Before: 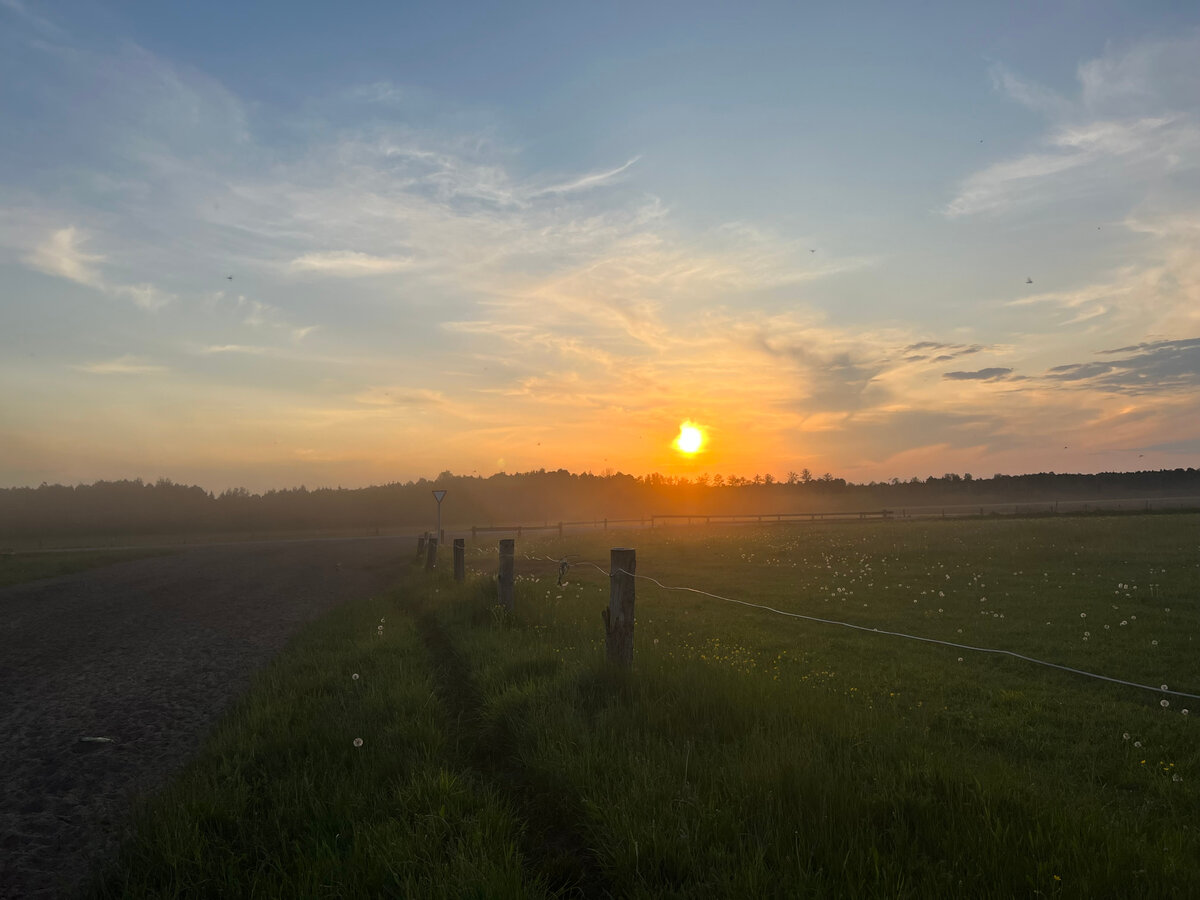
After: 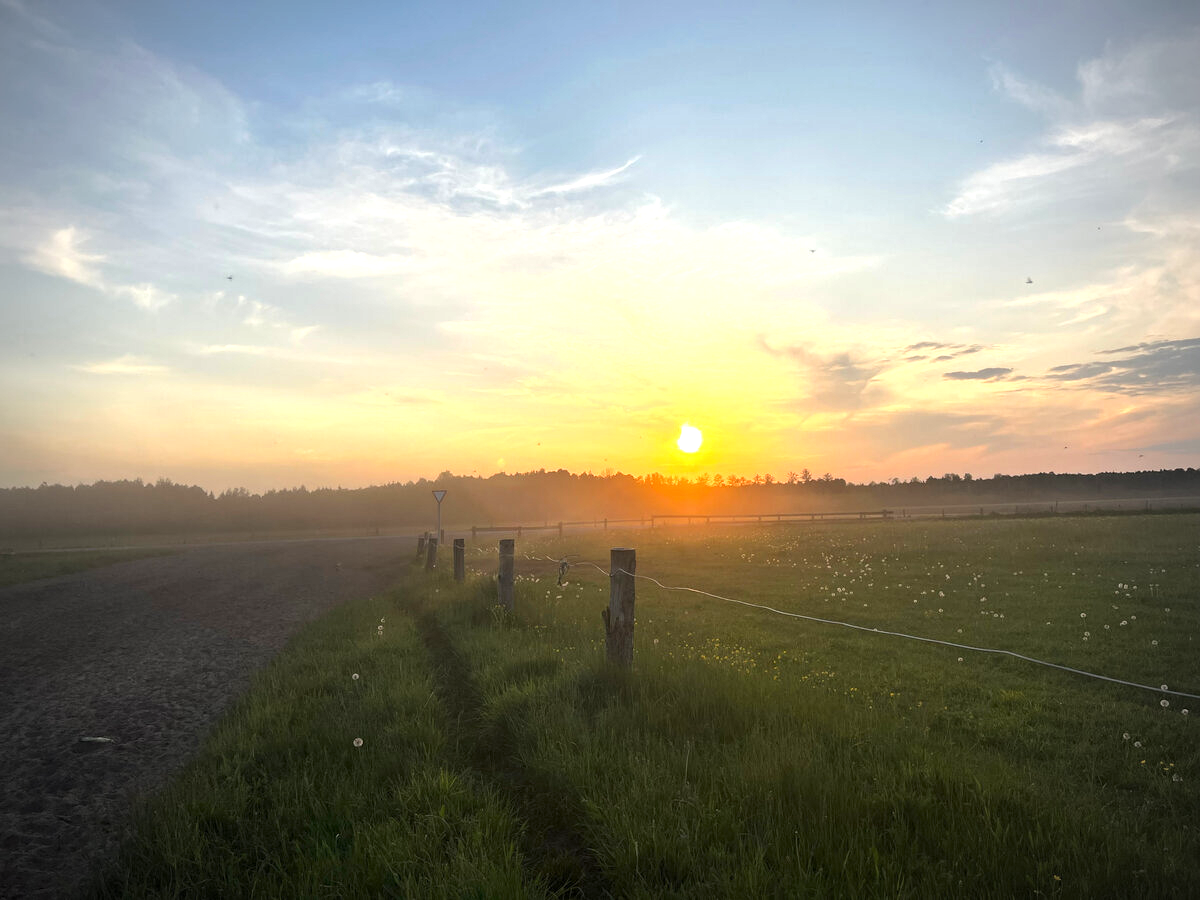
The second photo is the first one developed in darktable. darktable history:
exposure: black level correction 0, exposure 1.001 EV, compensate exposure bias true, compensate highlight preservation false
local contrast: mode bilateral grid, contrast 20, coarseness 51, detail 119%, midtone range 0.2
vignetting: on, module defaults
